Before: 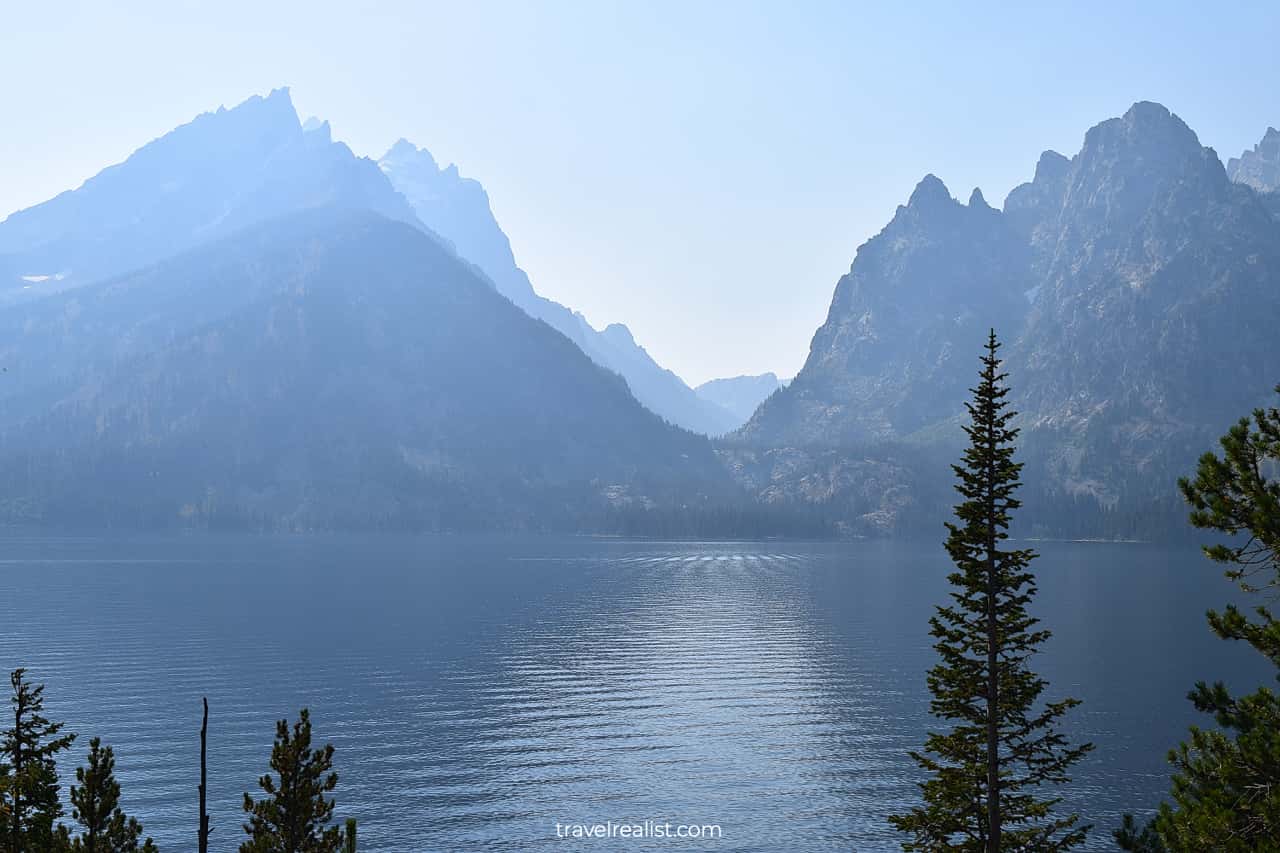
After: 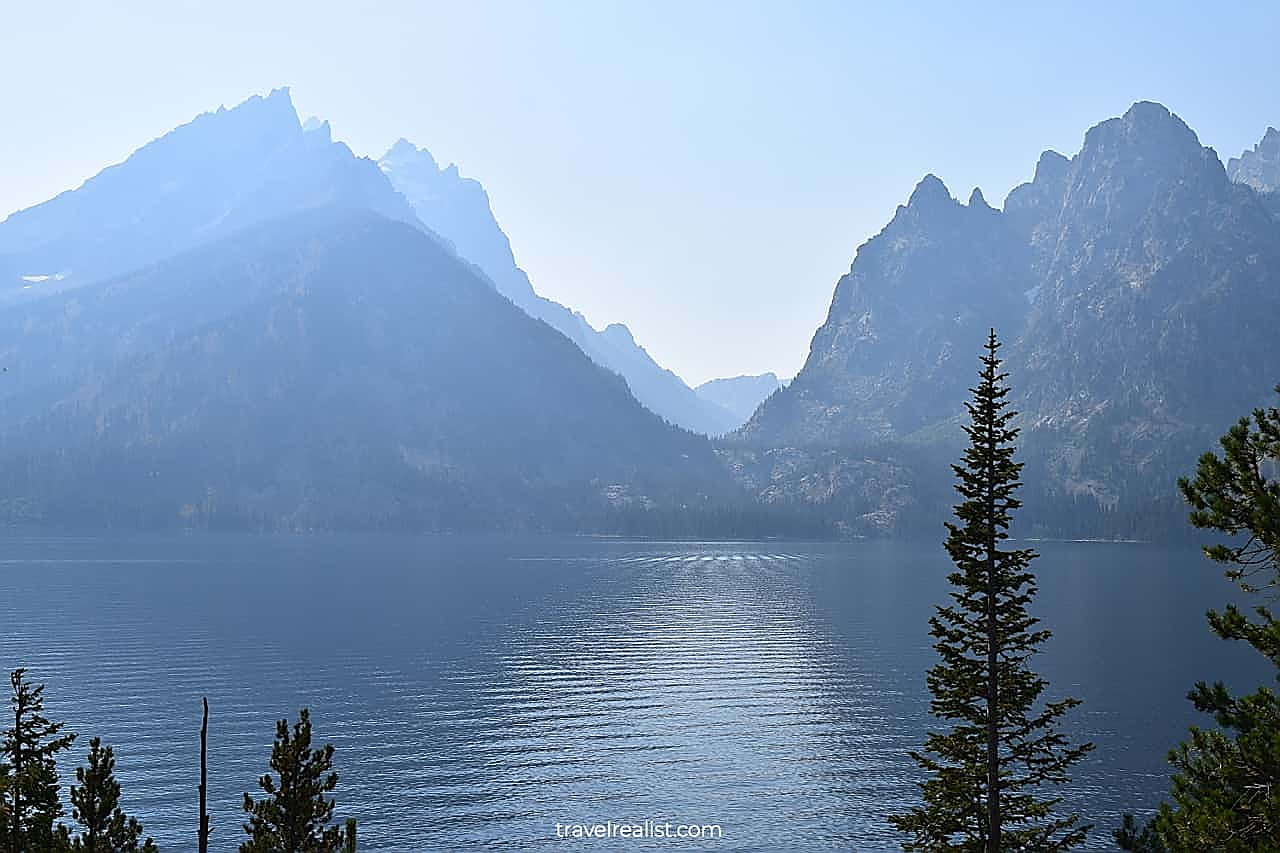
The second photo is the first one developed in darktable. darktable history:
sharpen: radius 1.388, amount 1.265, threshold 0.779
